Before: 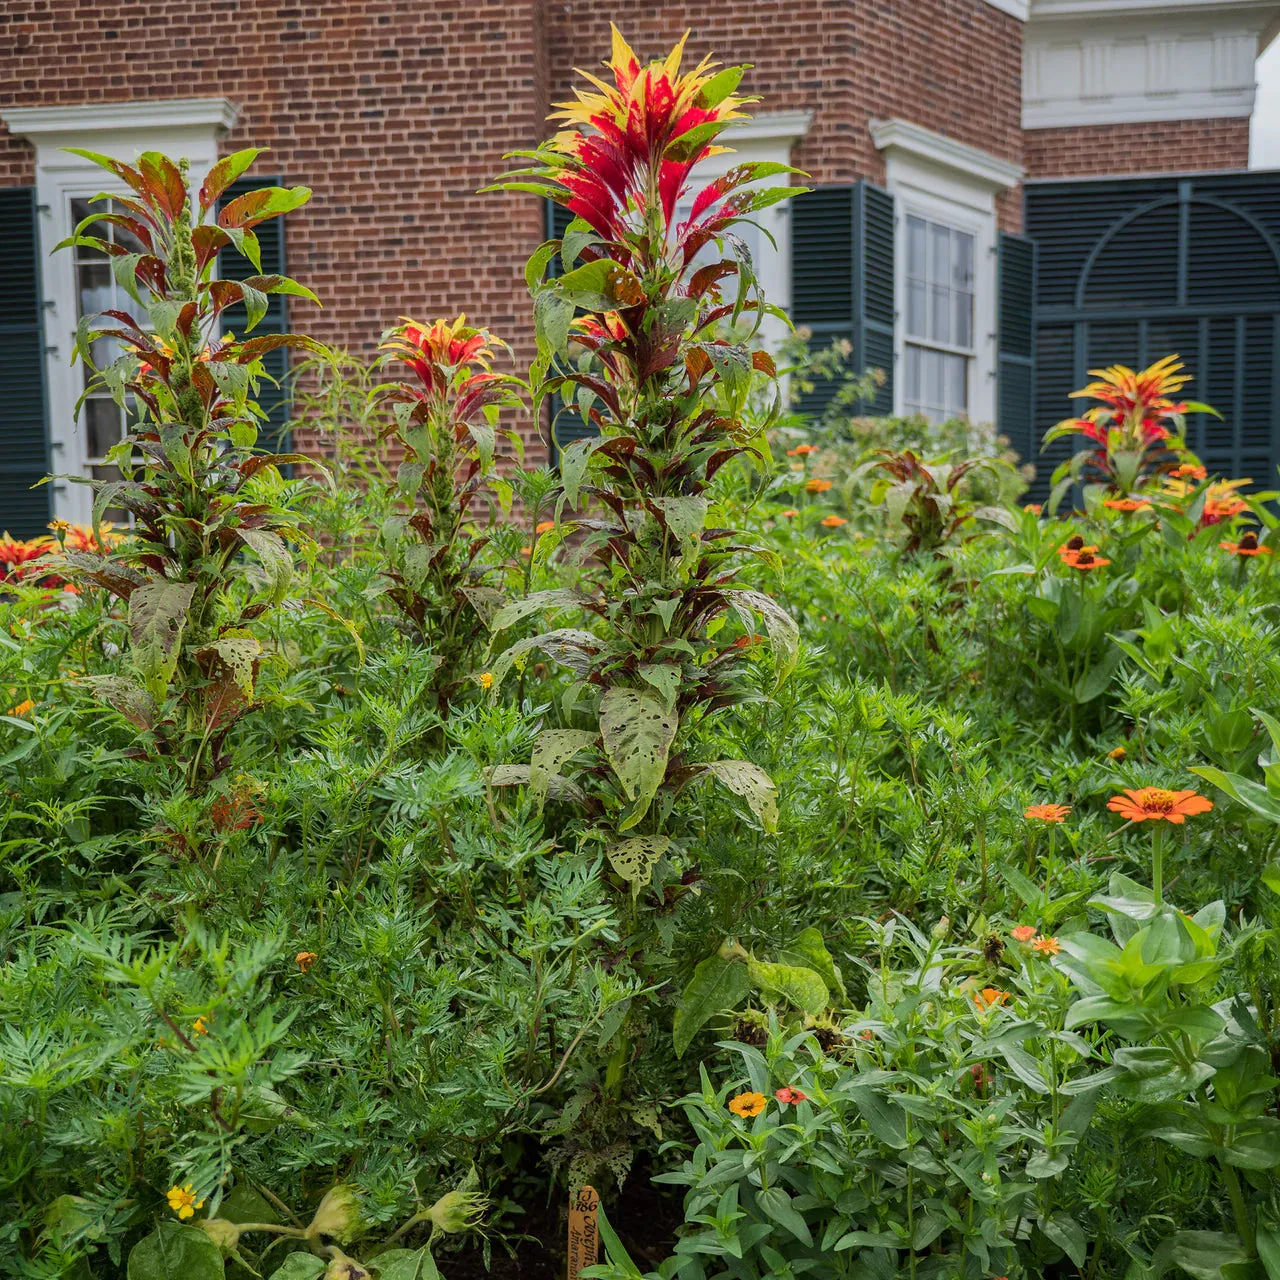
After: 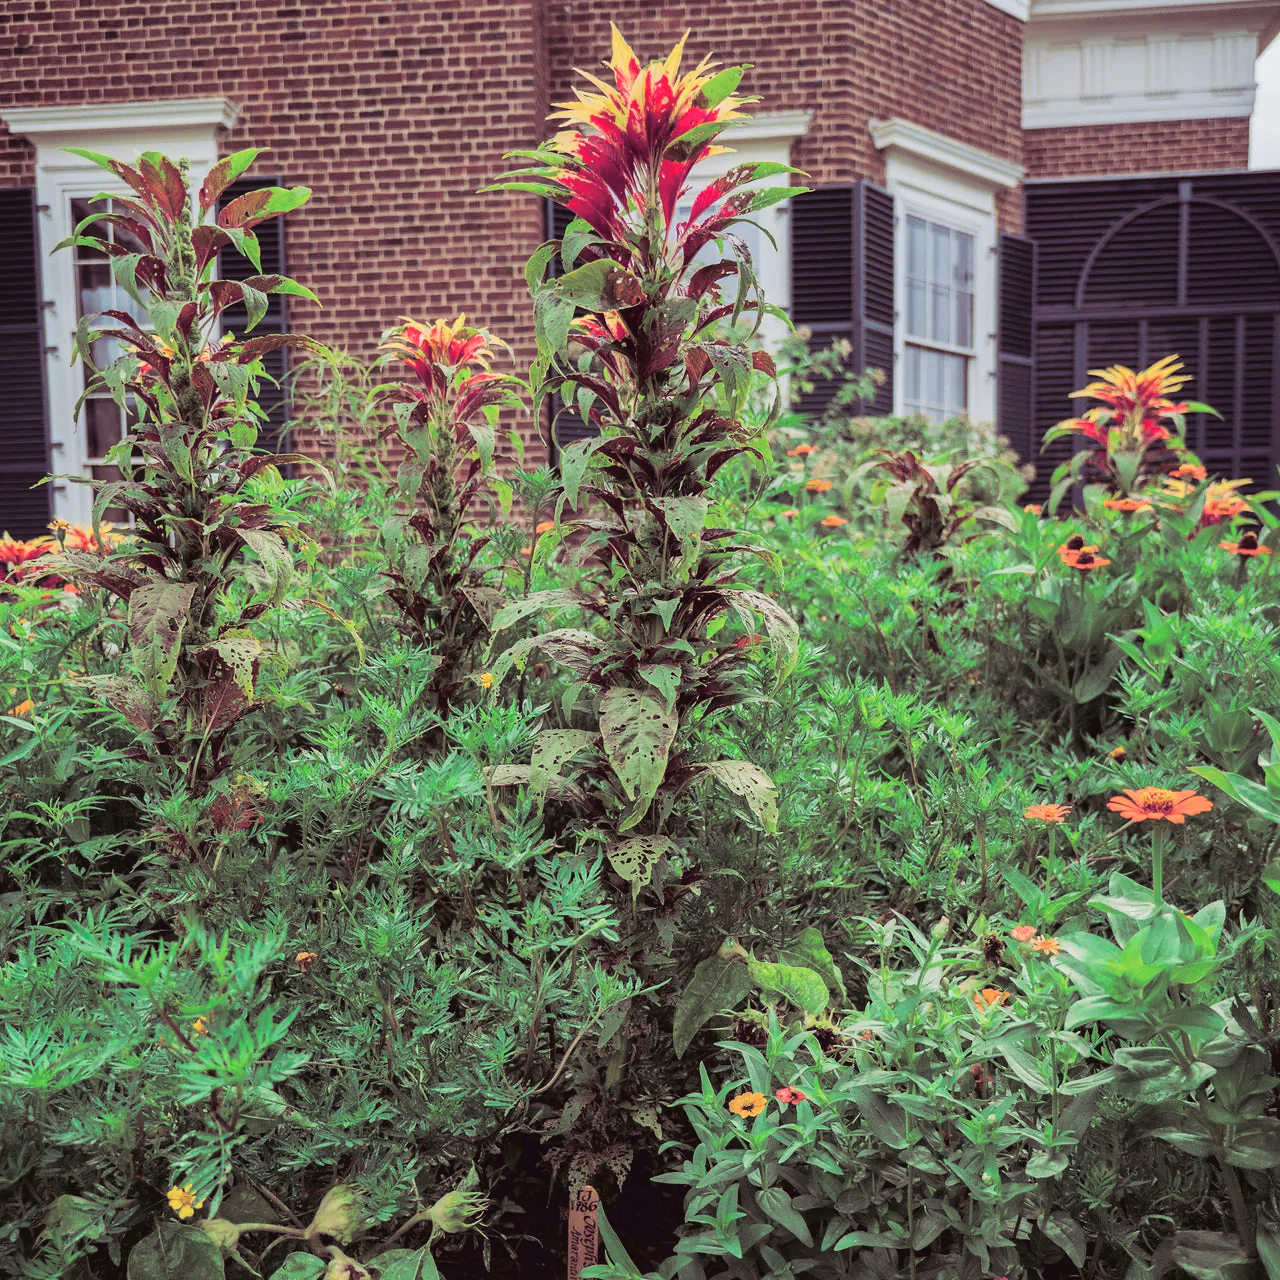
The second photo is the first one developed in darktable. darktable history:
split-toning: shadows › hue 316.8°, shadows › saturation 0.47, highlights › hue 201.6°, highlights › saturation 0, balance -41.97, compress 28.01%
tone curve: curves: ch0 [(0, 0.039) (0.104, 0.094) (0.285, 0.301) (0.689, 0.764) (0.89, 0.926) (0.994, 0.971)]; ch1 [(0, 0) (0.337, 0.249) (0.437, 0.411) (0.485, 0.487) (0.515, 0.514) (0.566, 0.563) (0.641, 0.655) (1, 1)]; ch2 [(0, 0) (0.314, 0.301) (0.421, 0.411) (0.502, 0.505) (0.528, 0.54) (0.557, 0.555) (0.612, 0.583) (0.722, 0.67) (1, 1)], color space Lab, independent channels, preserve colors none
